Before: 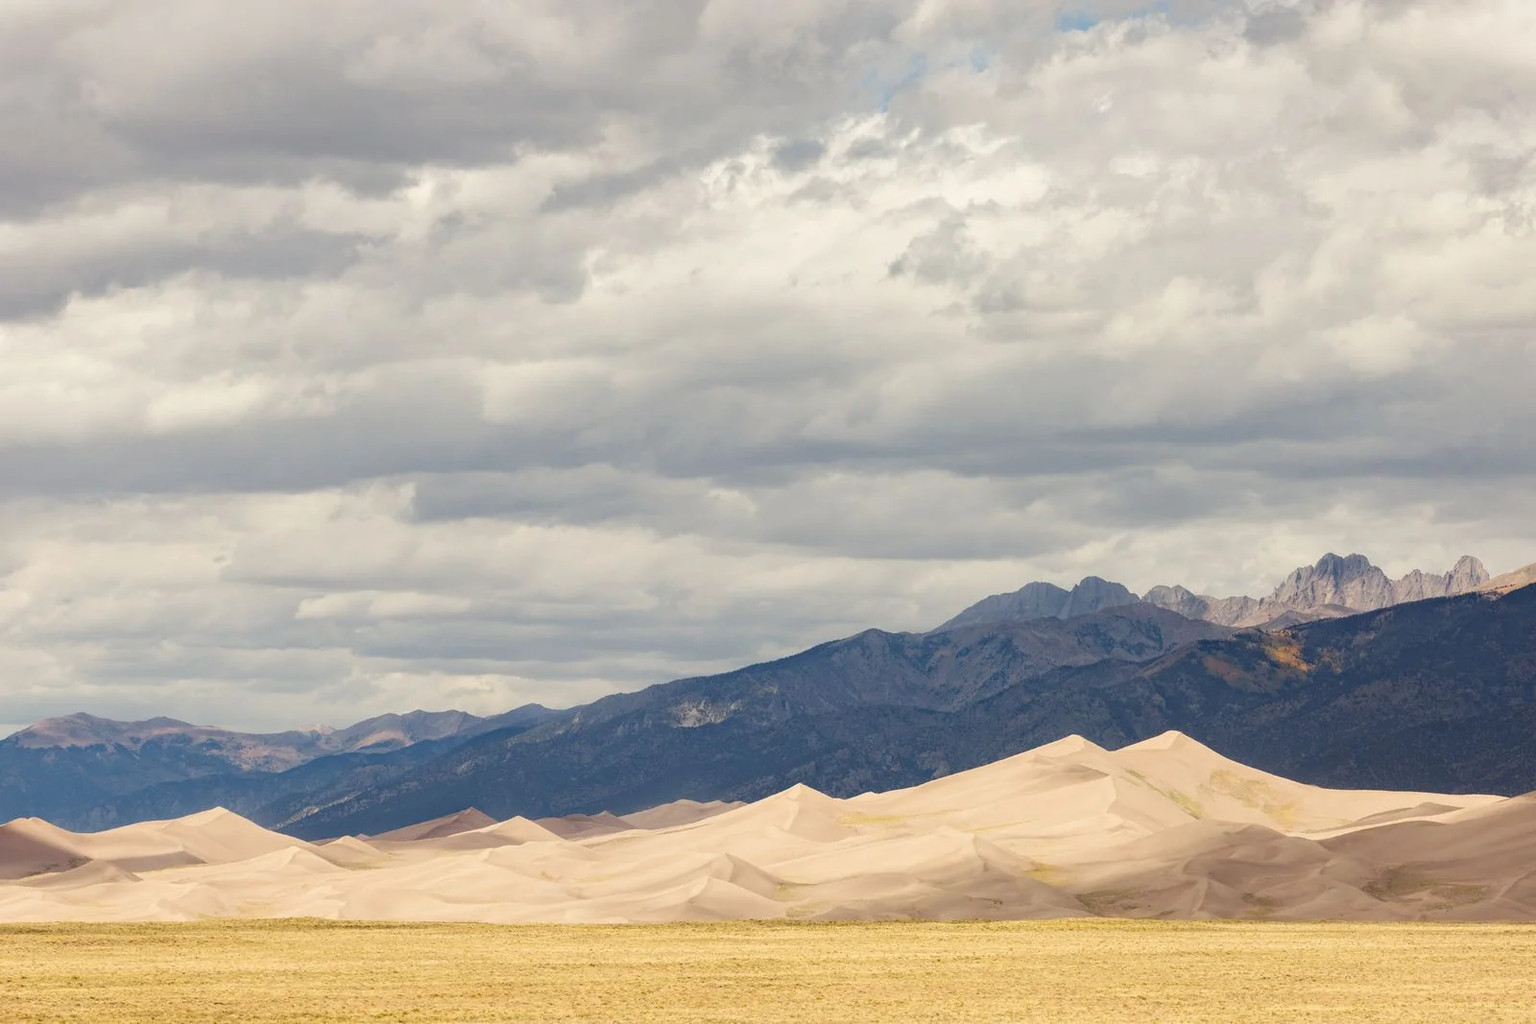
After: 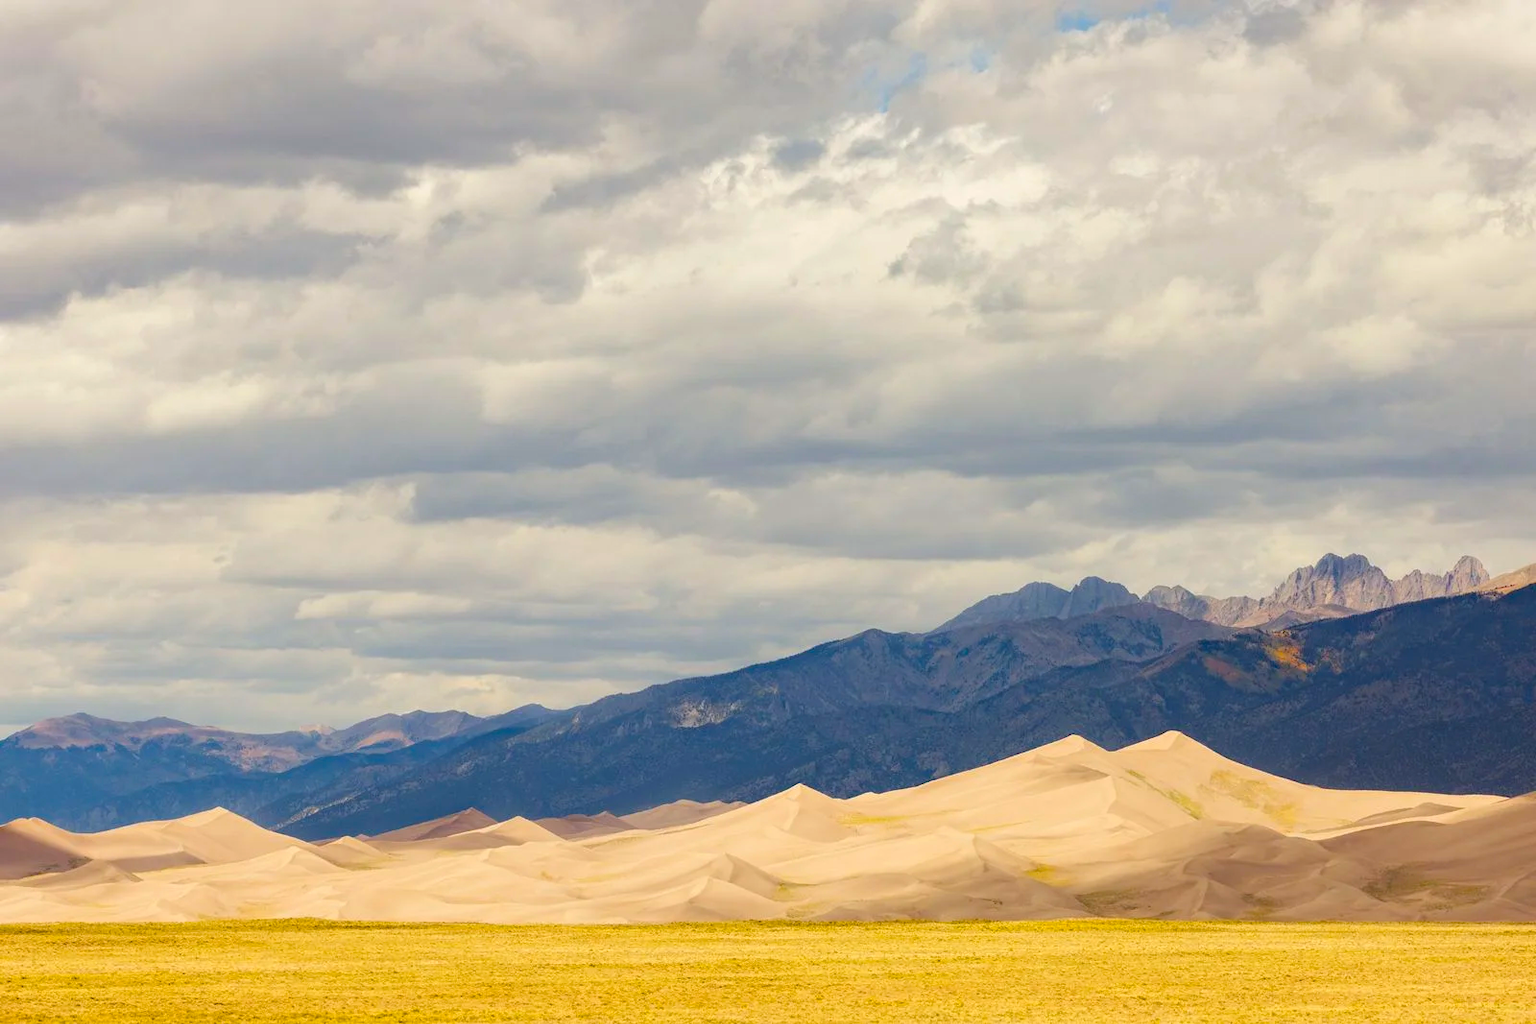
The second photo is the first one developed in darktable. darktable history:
color balance rgb: perceptual saturation grading › global saturation 39.822%, global vibrance 20%
